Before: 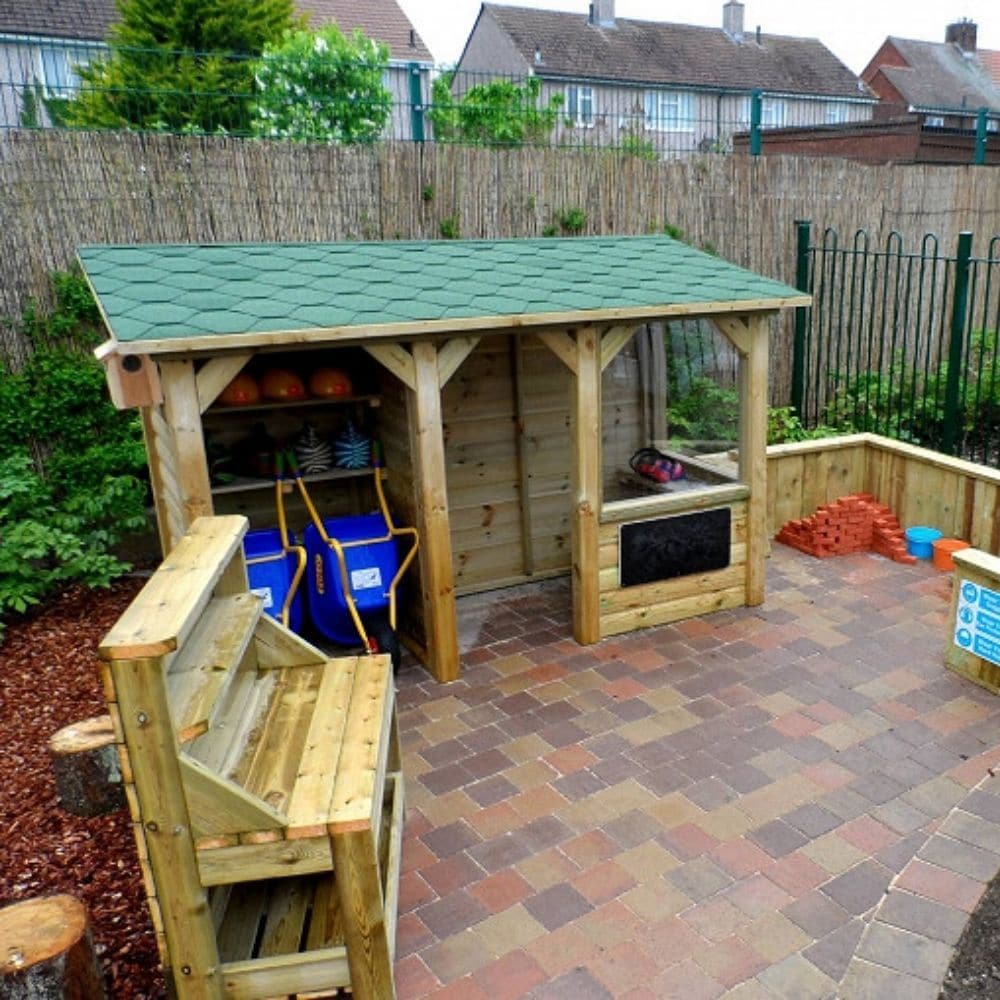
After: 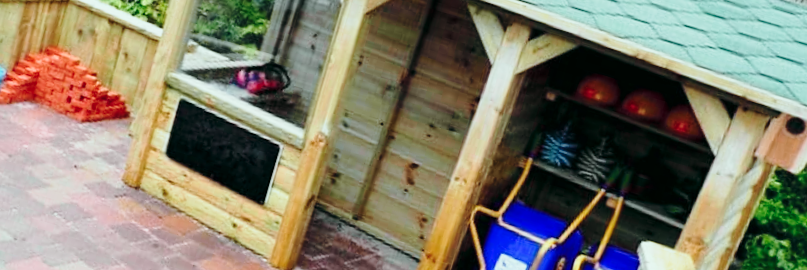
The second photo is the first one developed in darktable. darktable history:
tone curve: curves: ch0 [(0, 0) (0.822, 0.825) (0.994, 0.955)]; ch1 [(0, 0) (0.226, 0.261) (0.383, 0.397) (0.46, 0.46) (0.498, 0.479) (0.524, 0.523) (0.578, 0.575) (1, 1)]; ch2 [(0, 0) (0.438, 0.456) (0.5, 0.498) (0.547, 0.515) (0.597, 0.58) (0.629, 0.603) (1, 1)], color space Lab, independent channels, preserve colors none
crop and rotate: angle 16.12°, top 30.835%, bottom 35.653%
base curve: curves: ch0 [(0, 0) (0.028, 0.03) (0.121, 0.232) (0.46, 0.748) (0.859, 0.968) (1, 1)], preserve colors none
